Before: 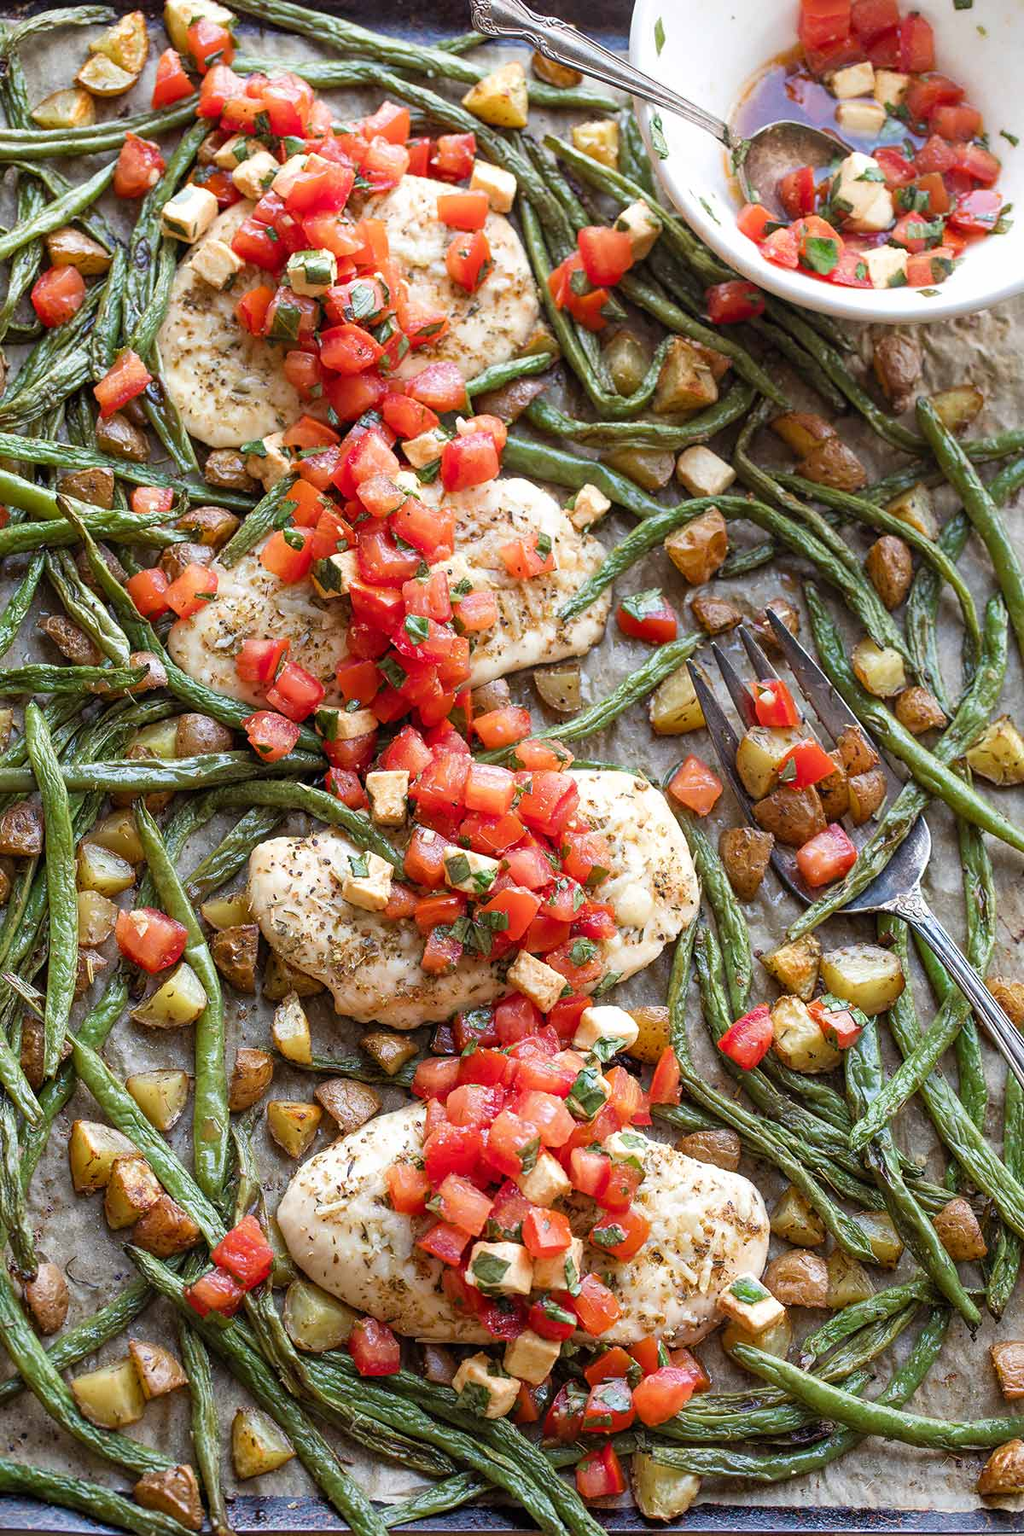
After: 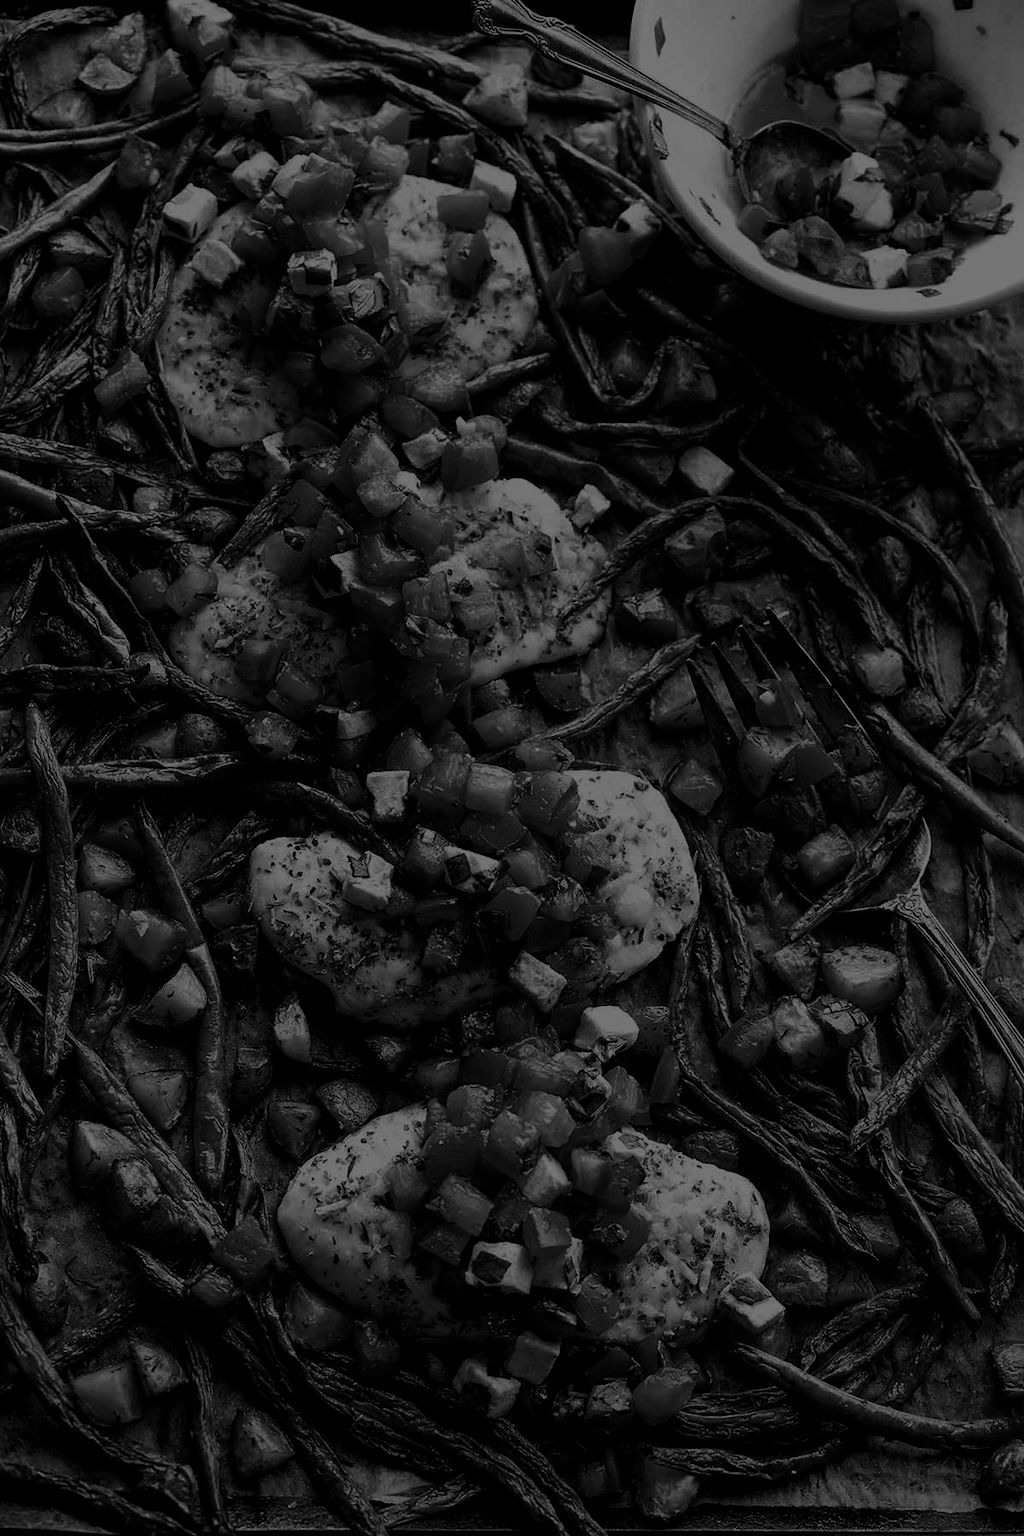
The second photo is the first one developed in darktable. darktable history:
filmic rgb: middle gray luminance 29%, black relative exposure -10.3 EV, white relative exposure 5.5 EV, threshold 6 EV, target black luminance 0%, hardness 3.95, latitude 2.04%, contrast 1.132, highlights saturation mix 5%, shadows ↔ highlights balance 15.11%, preserve chrominance no, color science v3 (2019), use custom middle-gray values true, iterations of high-quality reconstruction 0, enable highlight reconstruction true
contrast brightness saturation: contrast 0.02, brightness -1, saturation -1
